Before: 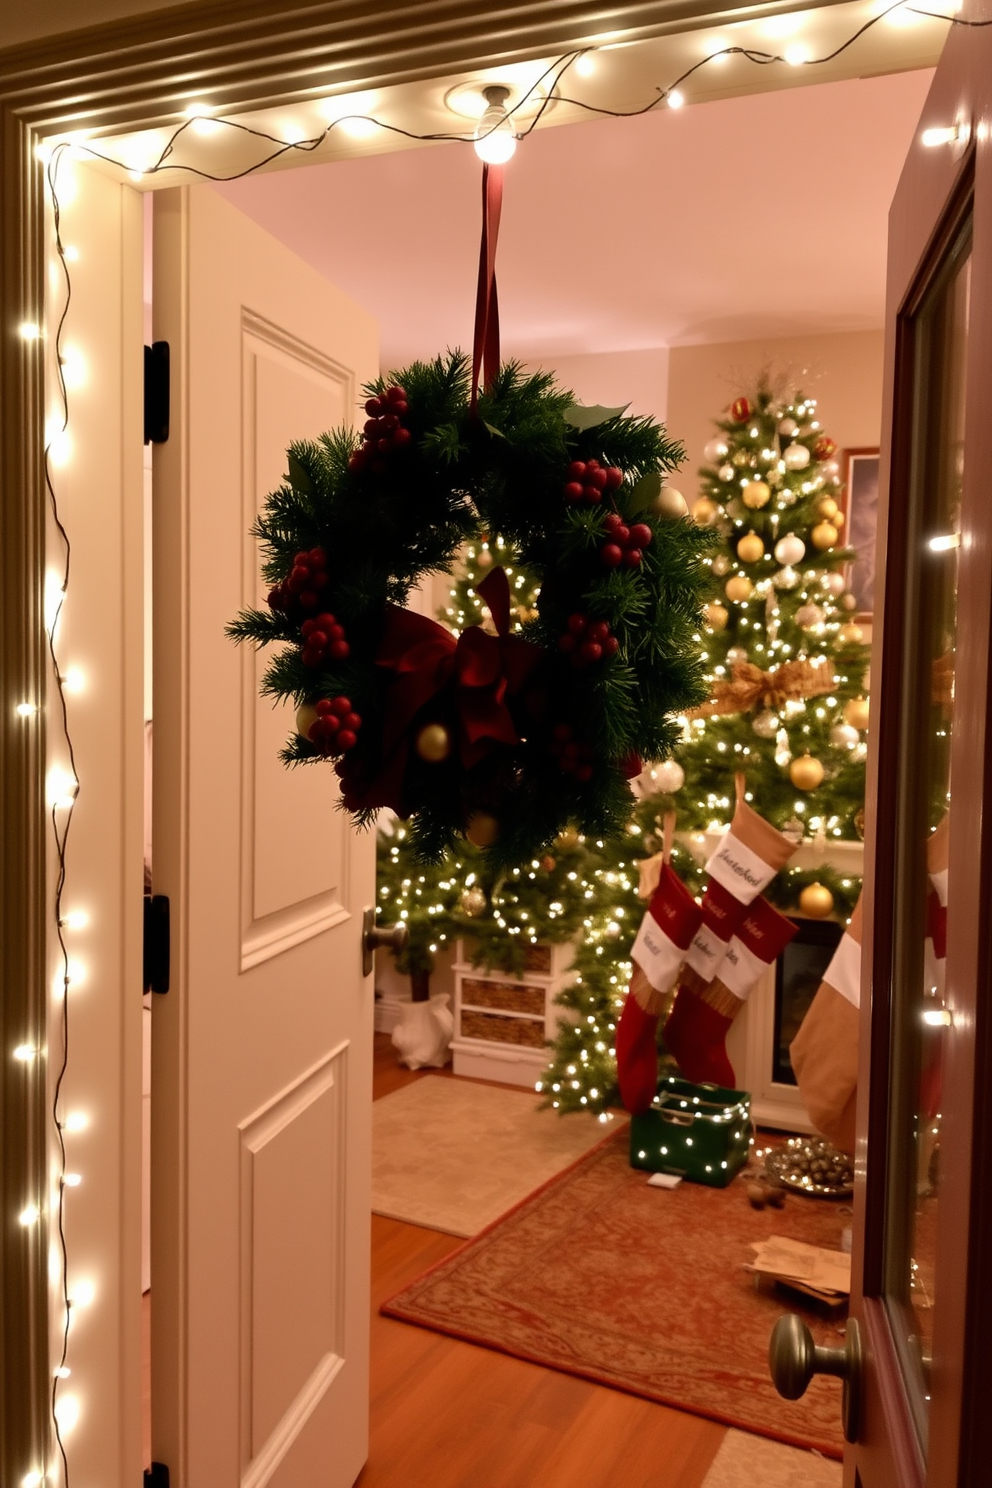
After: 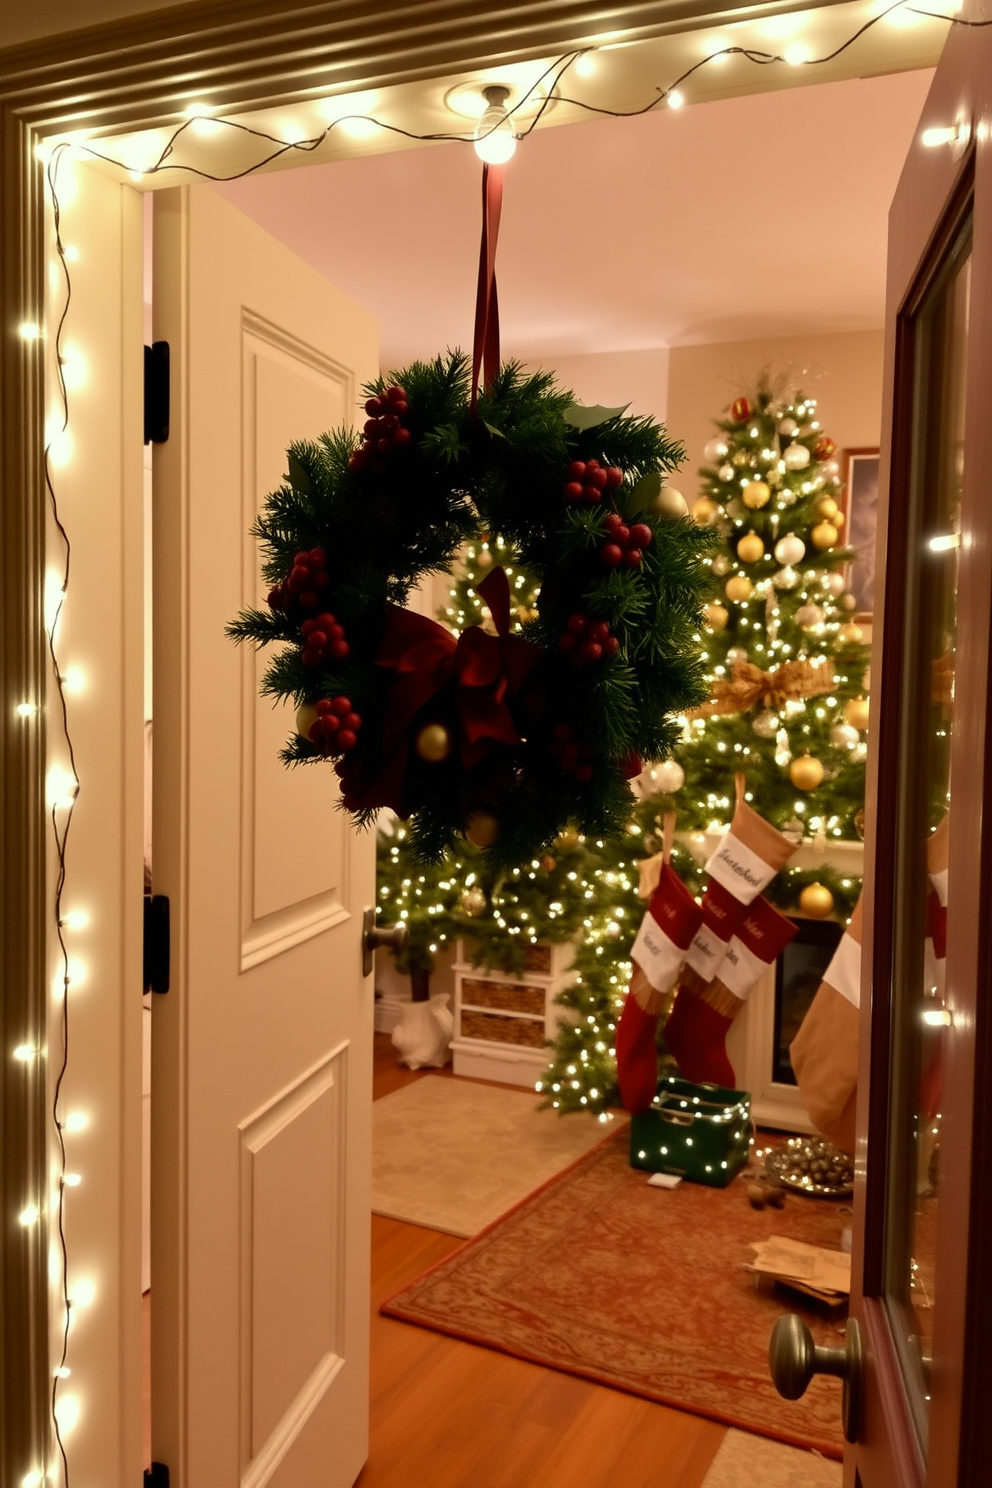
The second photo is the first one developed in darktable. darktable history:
color correction: highlights a* -4.37, highlights b* 6.43
